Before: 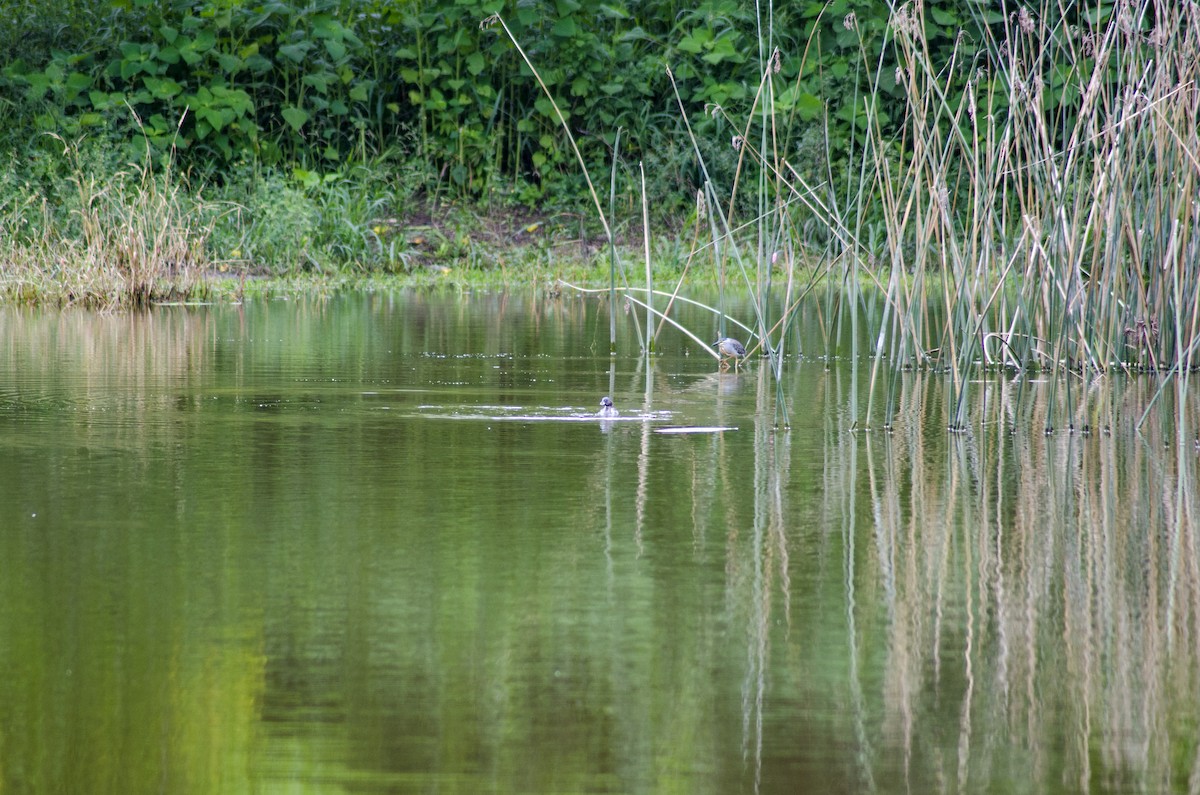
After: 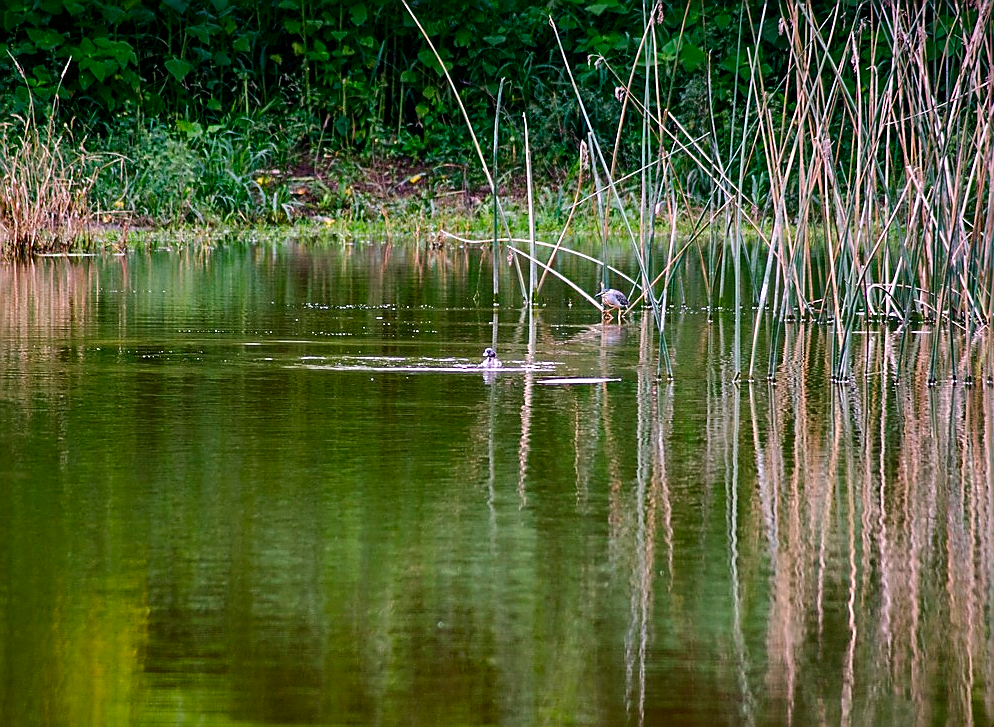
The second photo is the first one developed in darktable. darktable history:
white balance: red 1.127, blue 0.943
crop: left 9.807%, top 6.259%, right 7.334%, bottom 2.177%
sharpen: radius 1.4, amount 1.25, threshold 0.7
color correction: highlights a* -2.24, highlights b* -18.1
vignetting: fall-off start 97.52%, fall-off radius 100%, brightness -0.574, saturation 0, center (-0.027, 0.404), width/height ratio 1.368, unbound false
contrast brightness saturation: contrast 0.13, brightness -0.24, saturation 0.14
color balance rgb: perceptual saturation grading › global saturation 10%, global vibrance 10%
